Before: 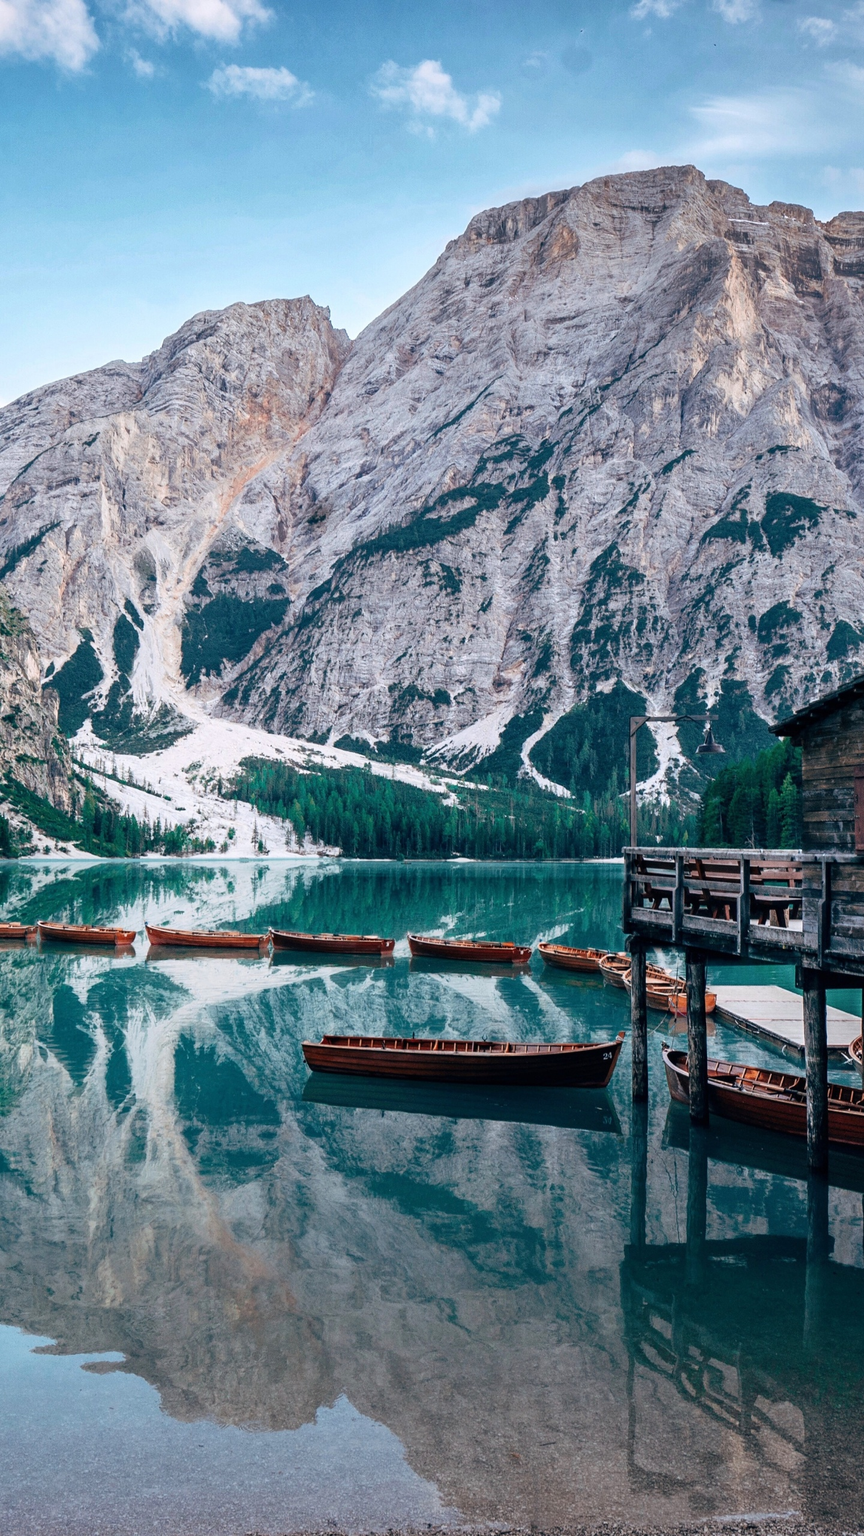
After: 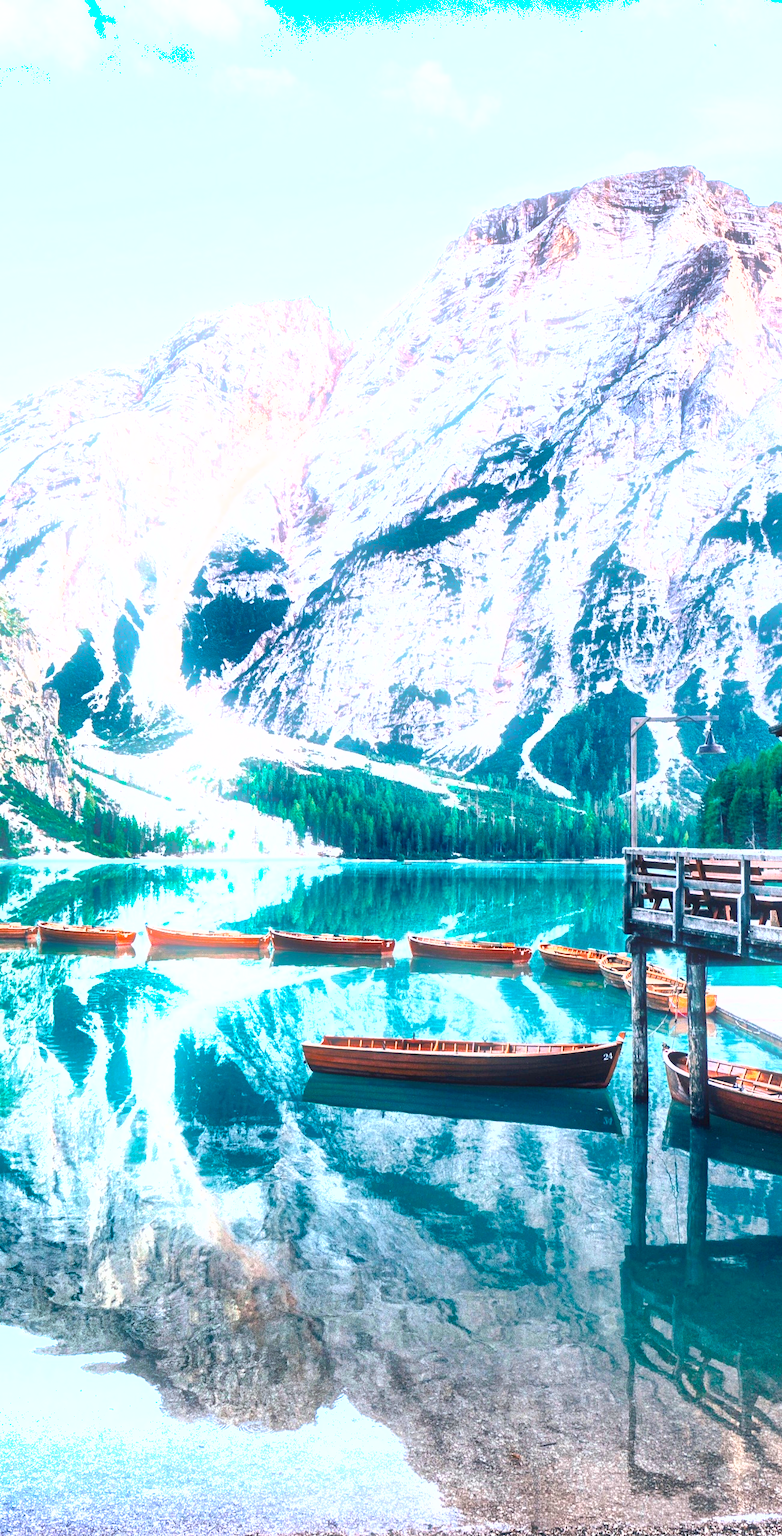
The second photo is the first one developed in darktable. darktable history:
bloom: size 9%, threshold 100%, strength 7%
color balance rgb: perceptual saturation grading › global saturation 25%, global vibrance 20%
shadows and highlights: radius 108.52, shadows 44.07, highlights -67.8, low approximation 0.01, soften with gaussian
crop: right 9.509%, bottom 0.031%
white balance: red 0.986, blue 1.01
color zones: curves: ch0 [(0, 0.5) (0.143, 0.52) (0.286, 0.5) (0.429, 0.5) (0.571, 0.5) (0.714, 0.5) (0.857, 0.5) (1, 0.5)]; ch1 [(0, 0.489) (0.155, 0.45) (0.286, 0.466) (0.429, 0.5) (0.571, 0.5) (0.714, 0.5) (0.857, 0.5) (1, 0.489)]
exposure: black level correction 0, exposure 1.9 EV, compensate highlight preservation false
local contrast: mode bilateral grid, contrast 100, coarseness 100, detail 91%, midtone range 0.2
